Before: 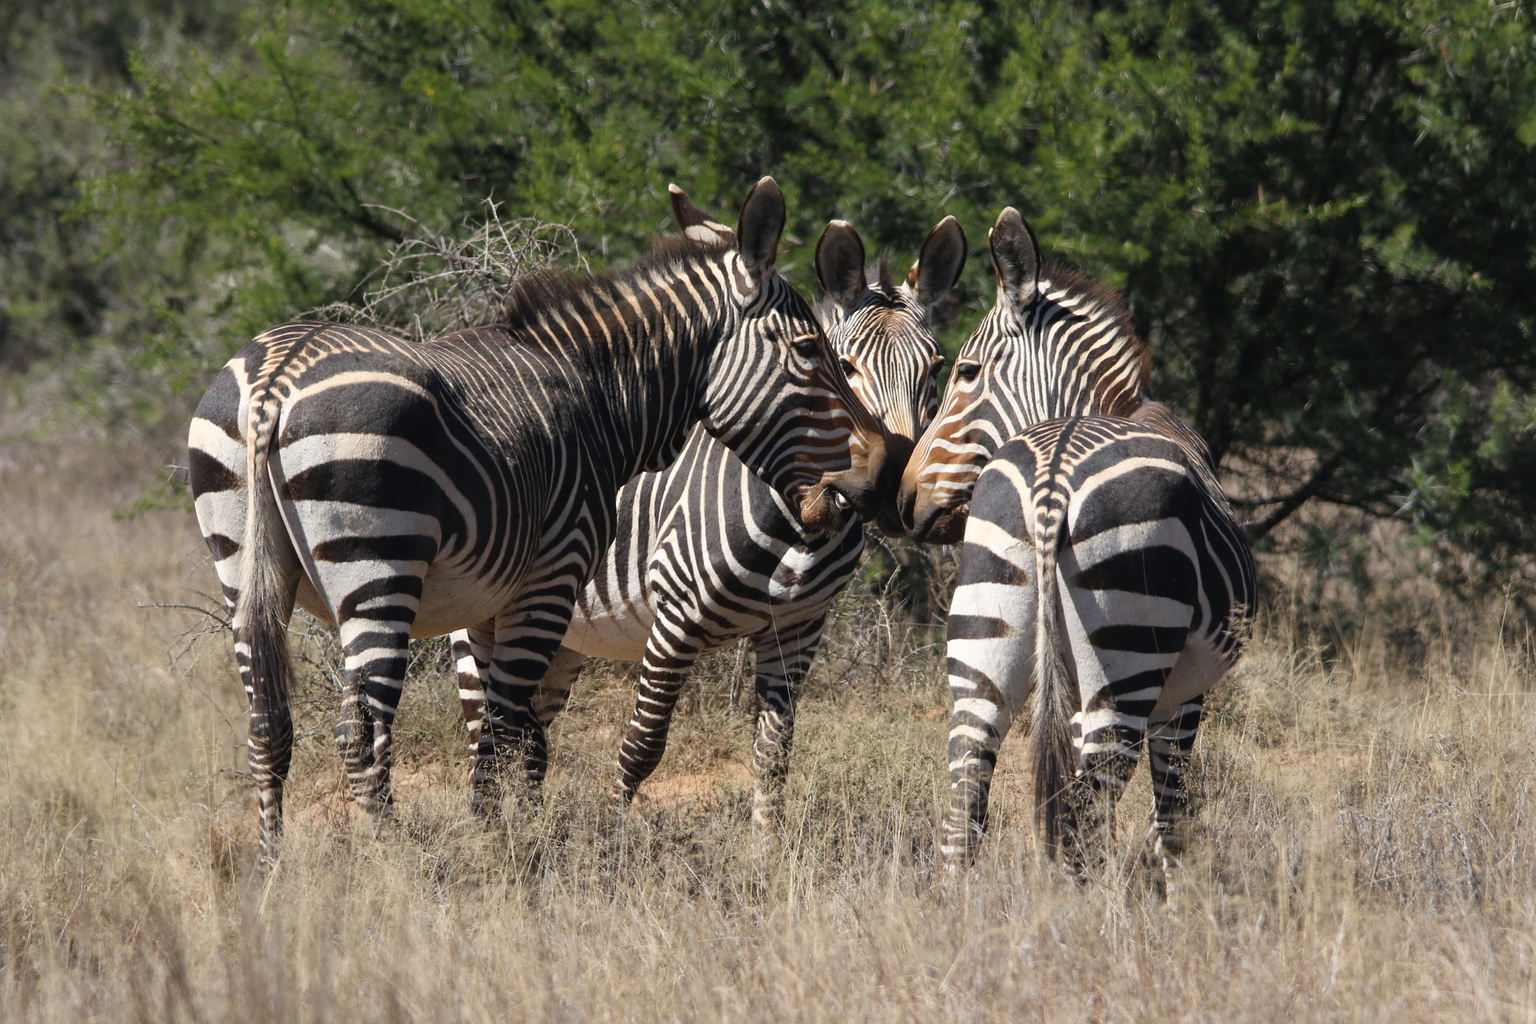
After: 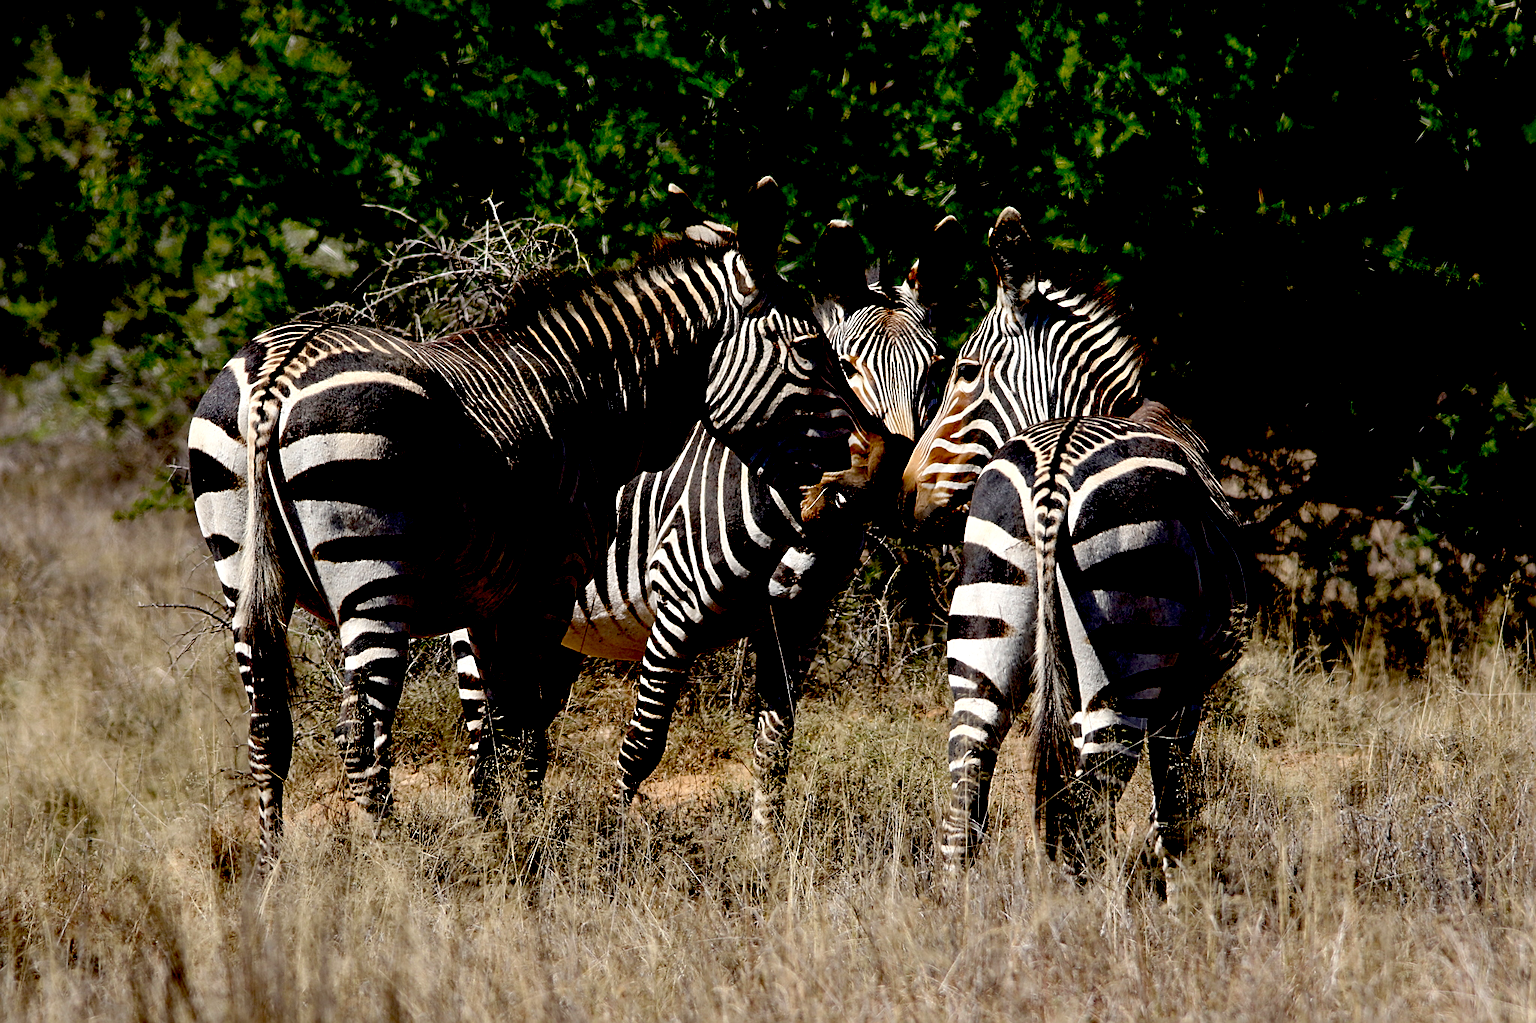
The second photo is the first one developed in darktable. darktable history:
exposure: black level correction 0.1, exposure -0.083 EV, compensate highlight preservation false
contrast equalizer: y [[0.514, 0.573, 0.581, 0.508, 0.5, 0.5], [0.5 ×6], [0.5 ×6], [0 ×6], [0 ×6]]
sharpen: on, module defaults
